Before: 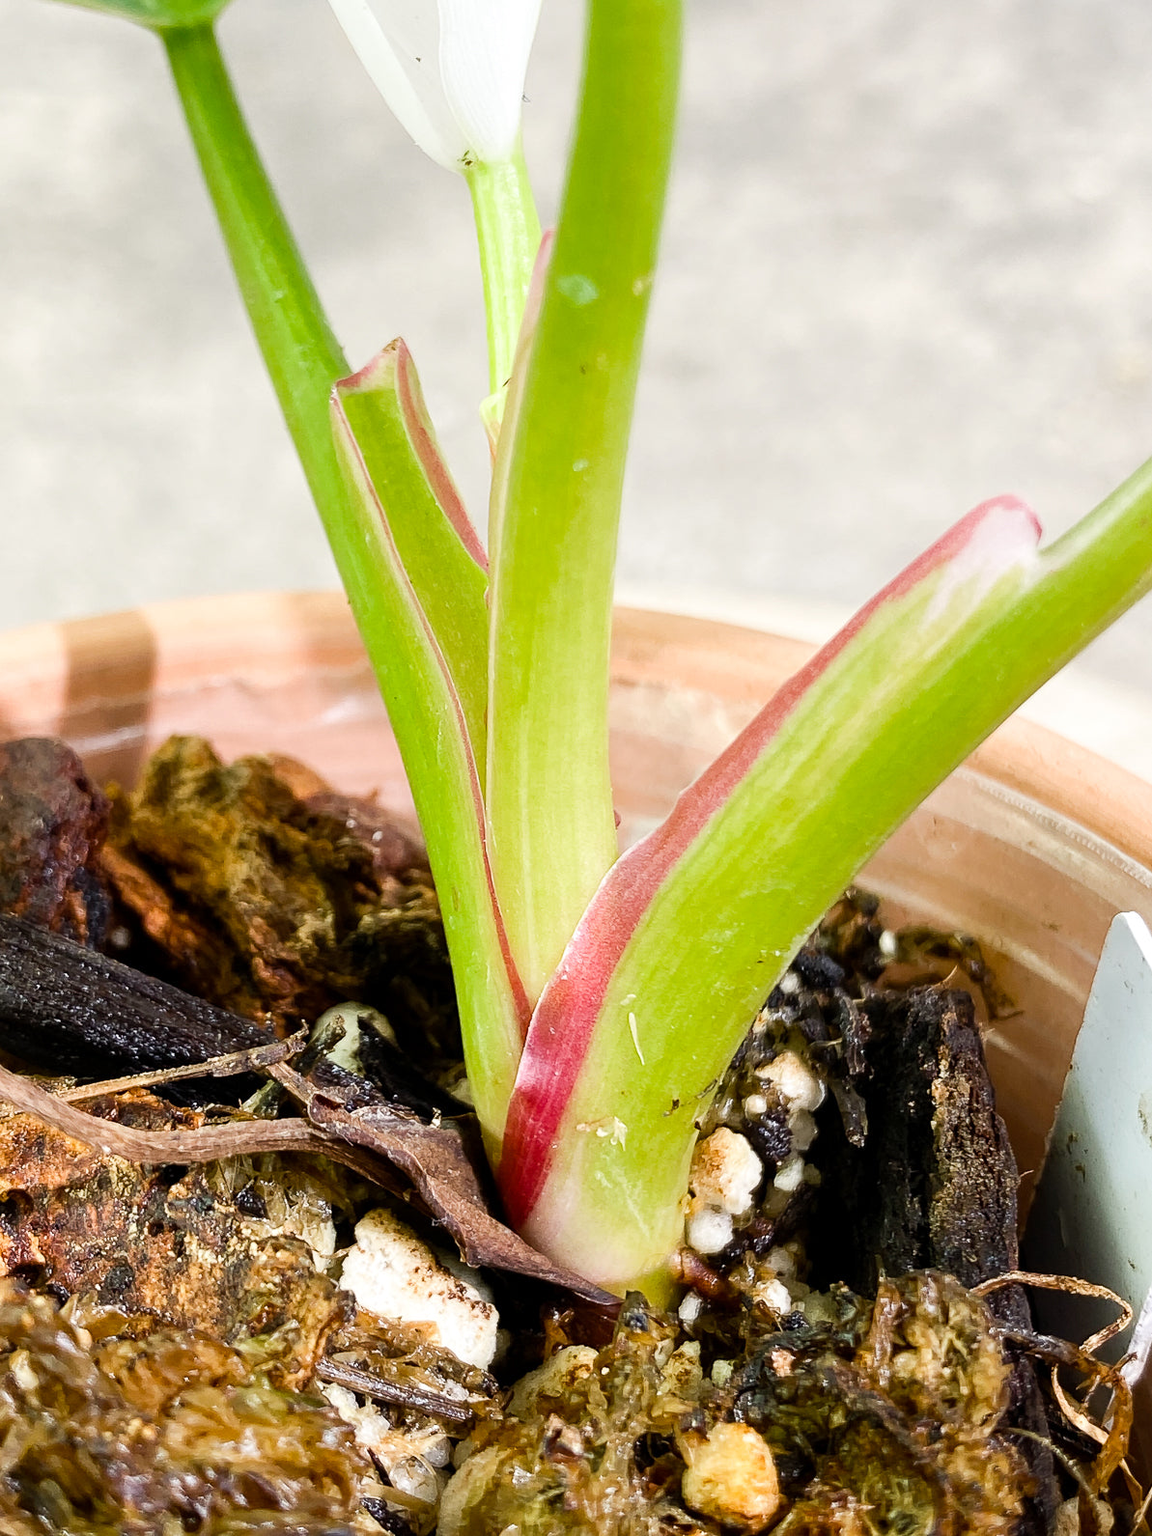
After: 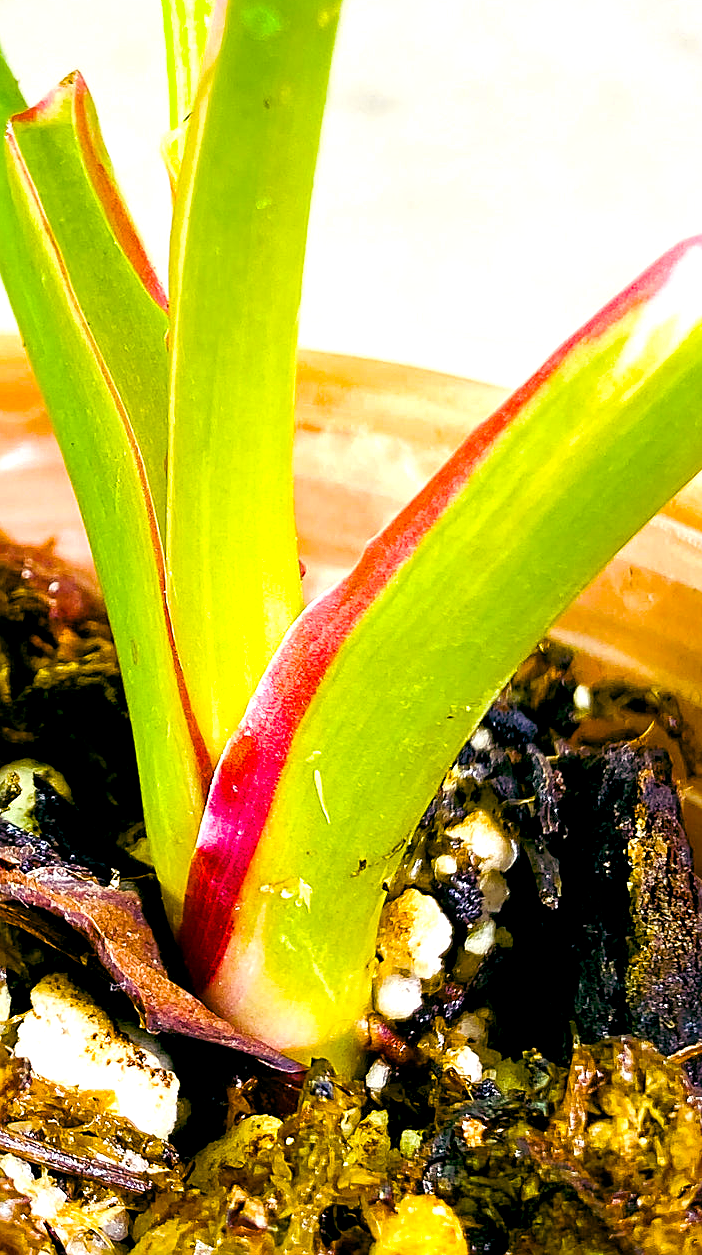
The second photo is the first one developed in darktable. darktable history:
crop and rotate: left 28.332%, top 17.567%, right 12.784%, bottom 3.526%
color balance rgb: shadows lift › luminance 0.252%, shadows lift › chroma 6.92%, shadows lift › hue 297.39°, power › chroma 0.515%, power › hue 260.68°, global offset › luminance -0.327%, global offset › chroma 0.115%, global offset › hue 167.18°, perceptual saturation grading › global saturation 66.225%, perceptual saturation grading › highlights 59.715%, perceptual saturation grading › mid-tones 49.77%, perceptual saturation grading › shadows 49.453%, perceptual brilliance grading › global brilliance 12.113%
local contrast: mode bilateral grid, contrast 19, coarseness 49, detail 120%, midtone range 0.2
sharpen: on, module defaults
